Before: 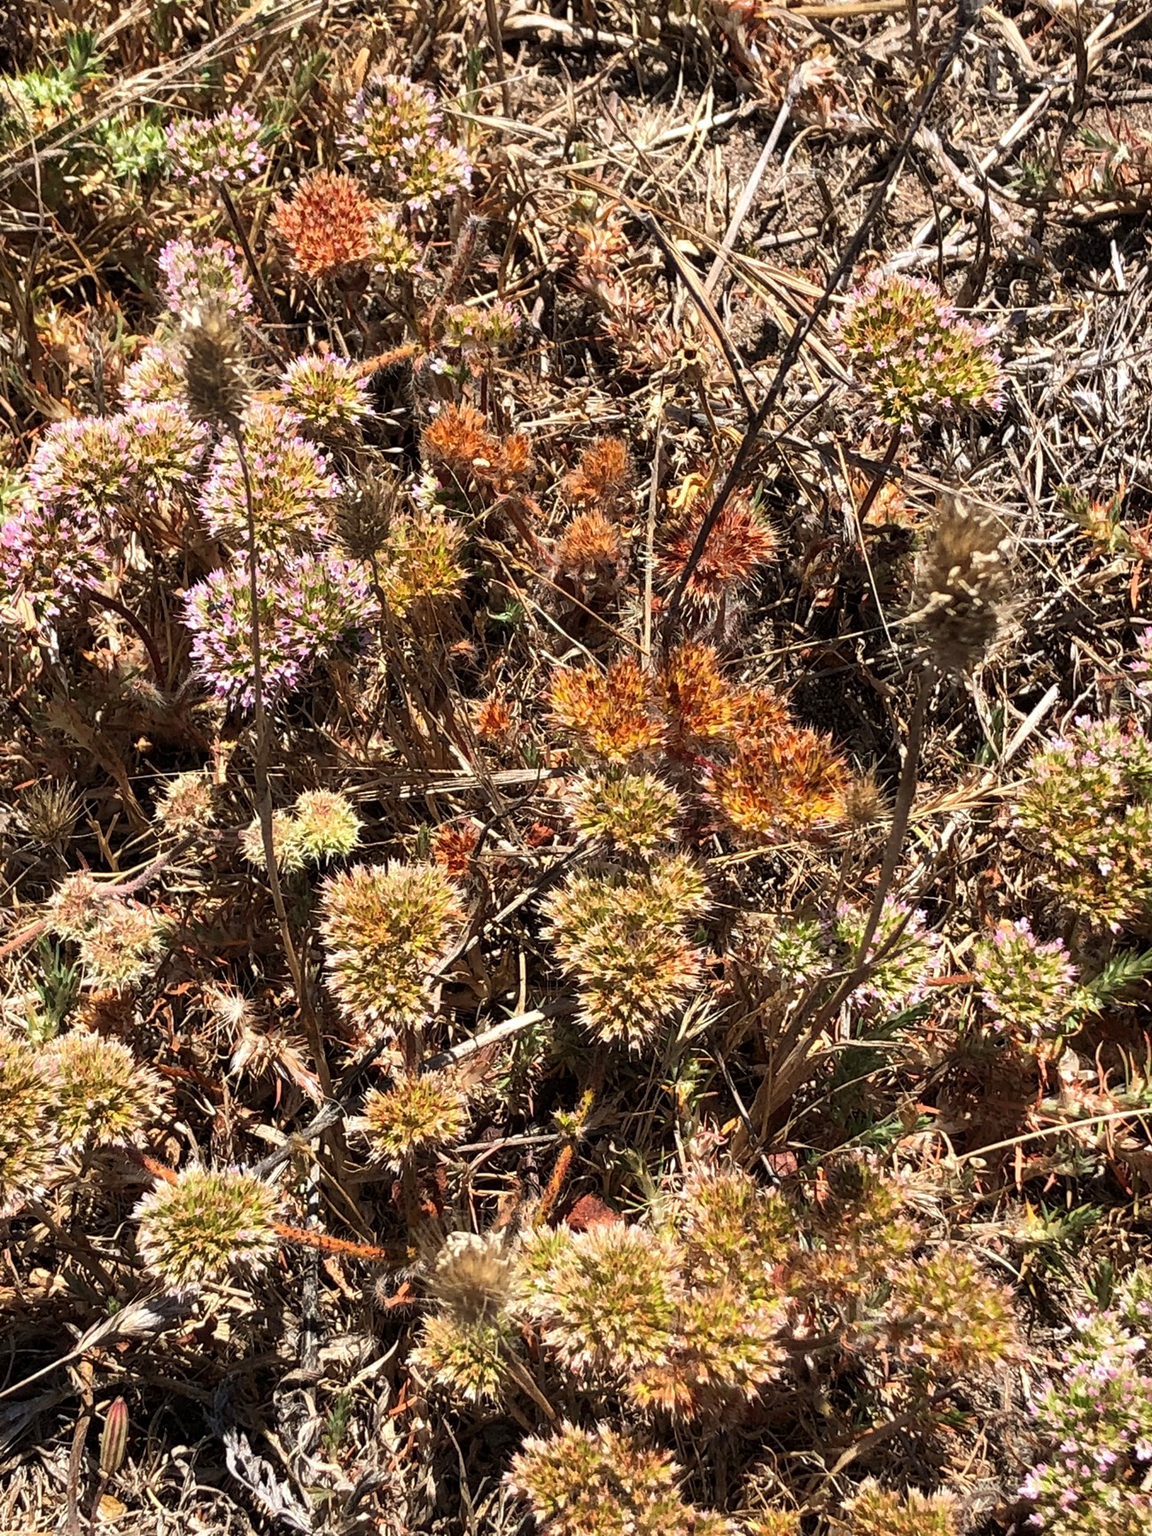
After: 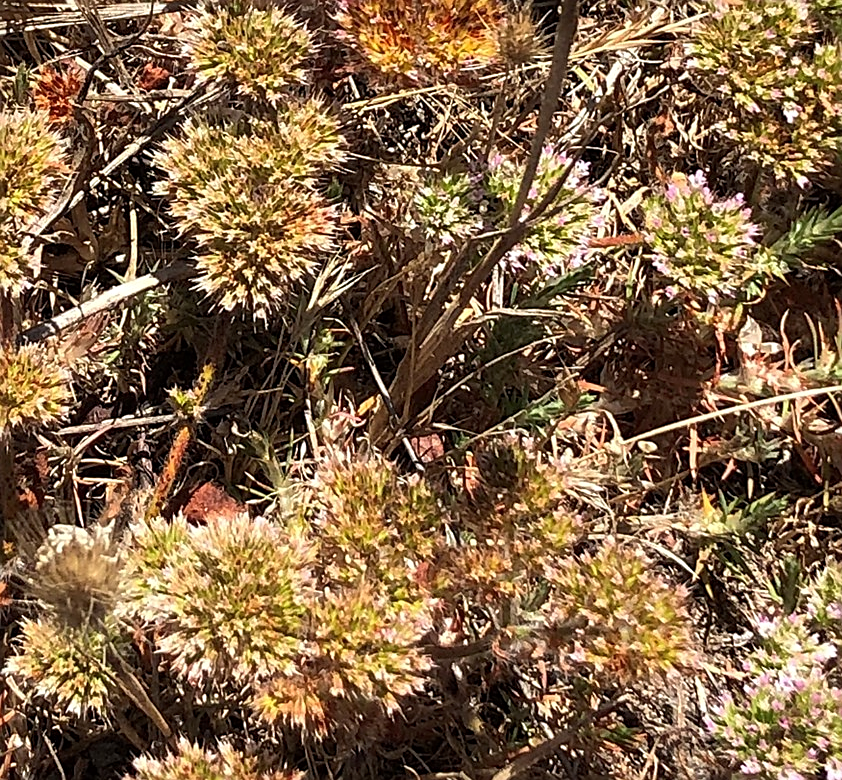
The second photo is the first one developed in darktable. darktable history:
crop and rotate: left 35.226%, top 50.004%, bottom 4.986%
sharpen: on, module defaults
